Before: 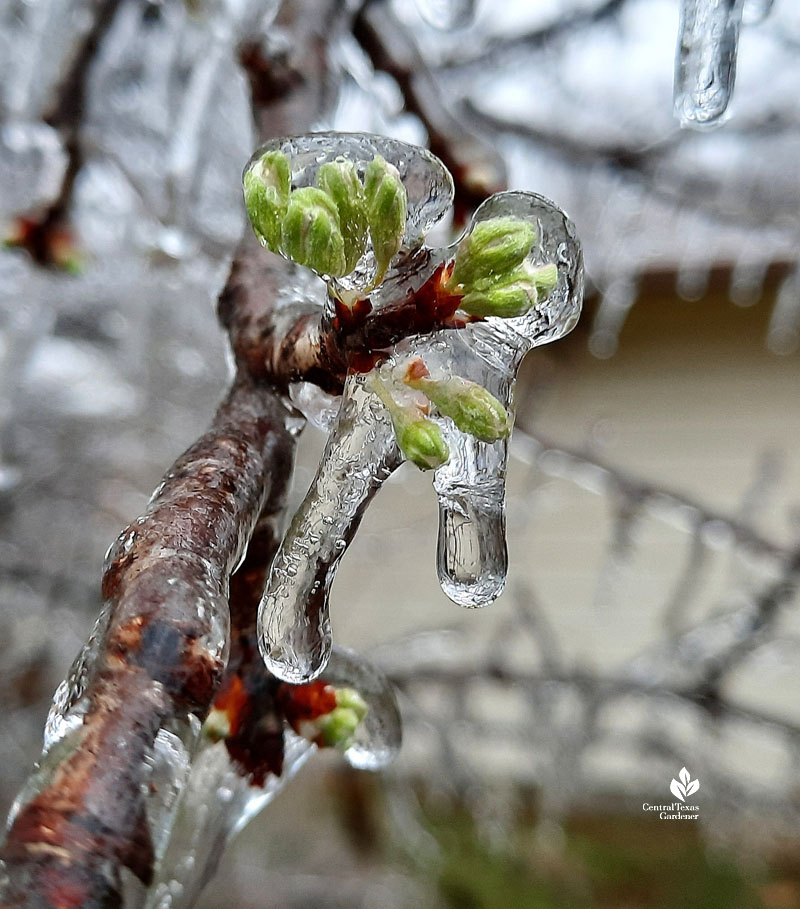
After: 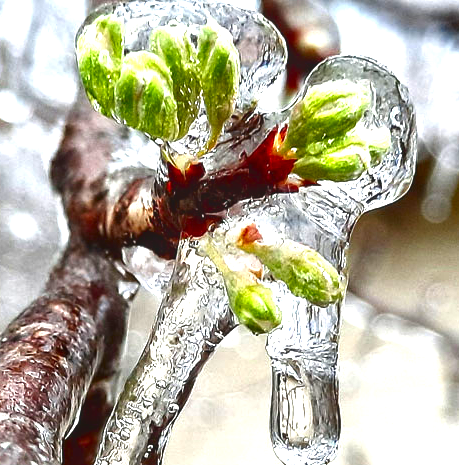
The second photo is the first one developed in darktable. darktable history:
contrast brightness saturation: brightness -0.252, saturation 0.198
exposure: black level correction 0, exposure 1.341 EV, compensate highlight preservation false
local contrast: detail 109%
crop: left 20.926%, top 15.068%, right 21.623%, bottom 33.712%
